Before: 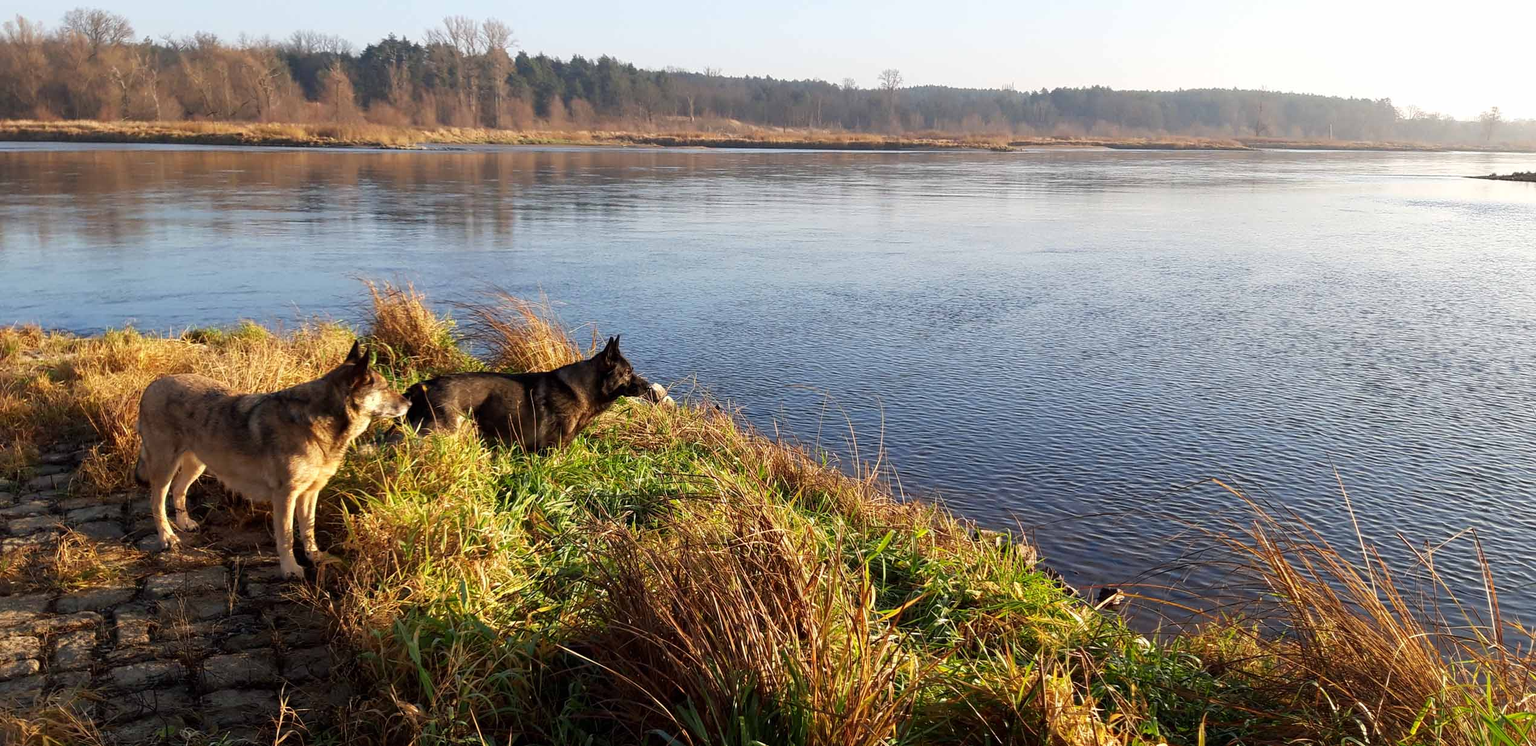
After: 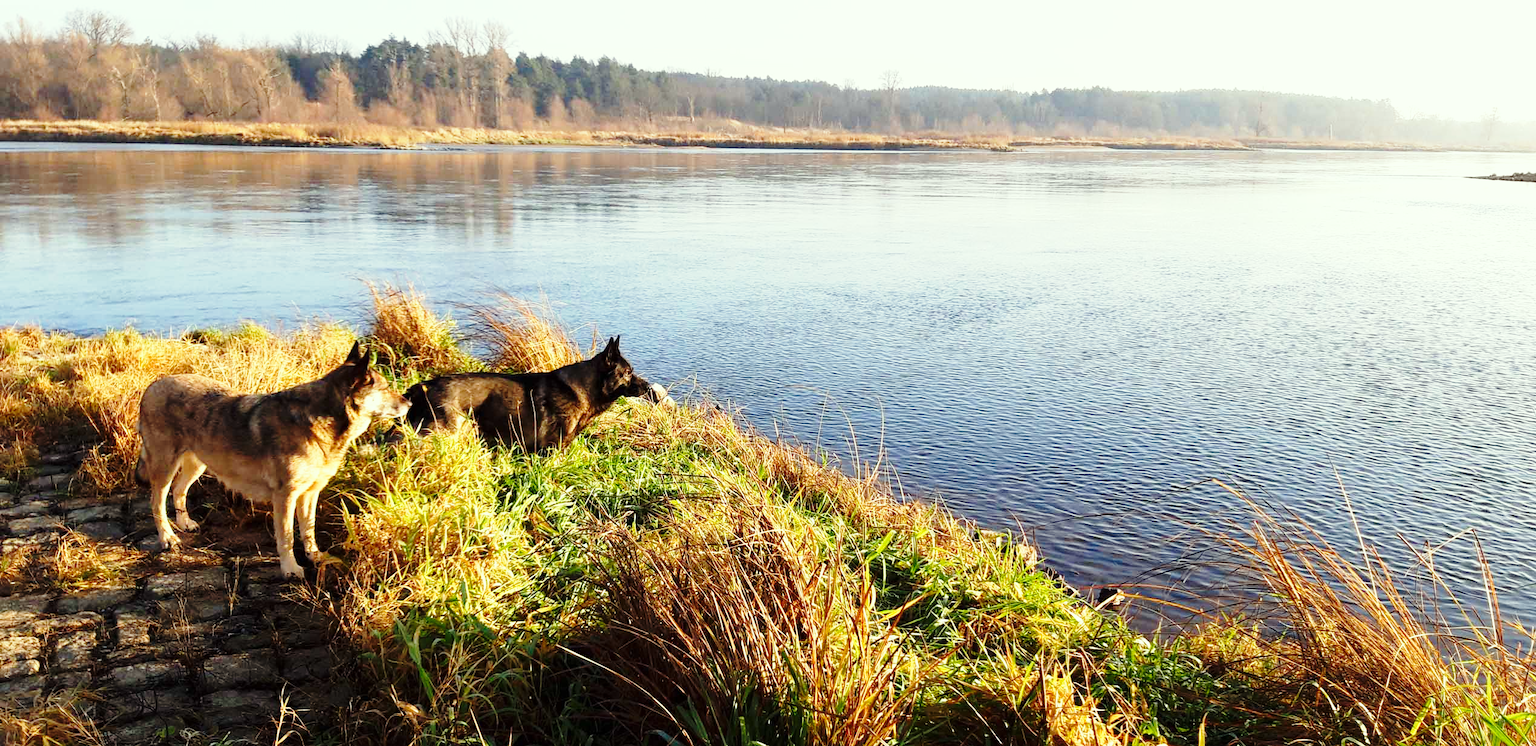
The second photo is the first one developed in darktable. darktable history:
color correction: highlights a* -4.62, highlights b* 5.04, saturation 0.954
base curve: curves: ch0 [(0, 0) (0.028, 0.03) (0.105, 0.232) (0.387, 0.748) (0.754, 0.968) (1, 1)], preserve colors none
